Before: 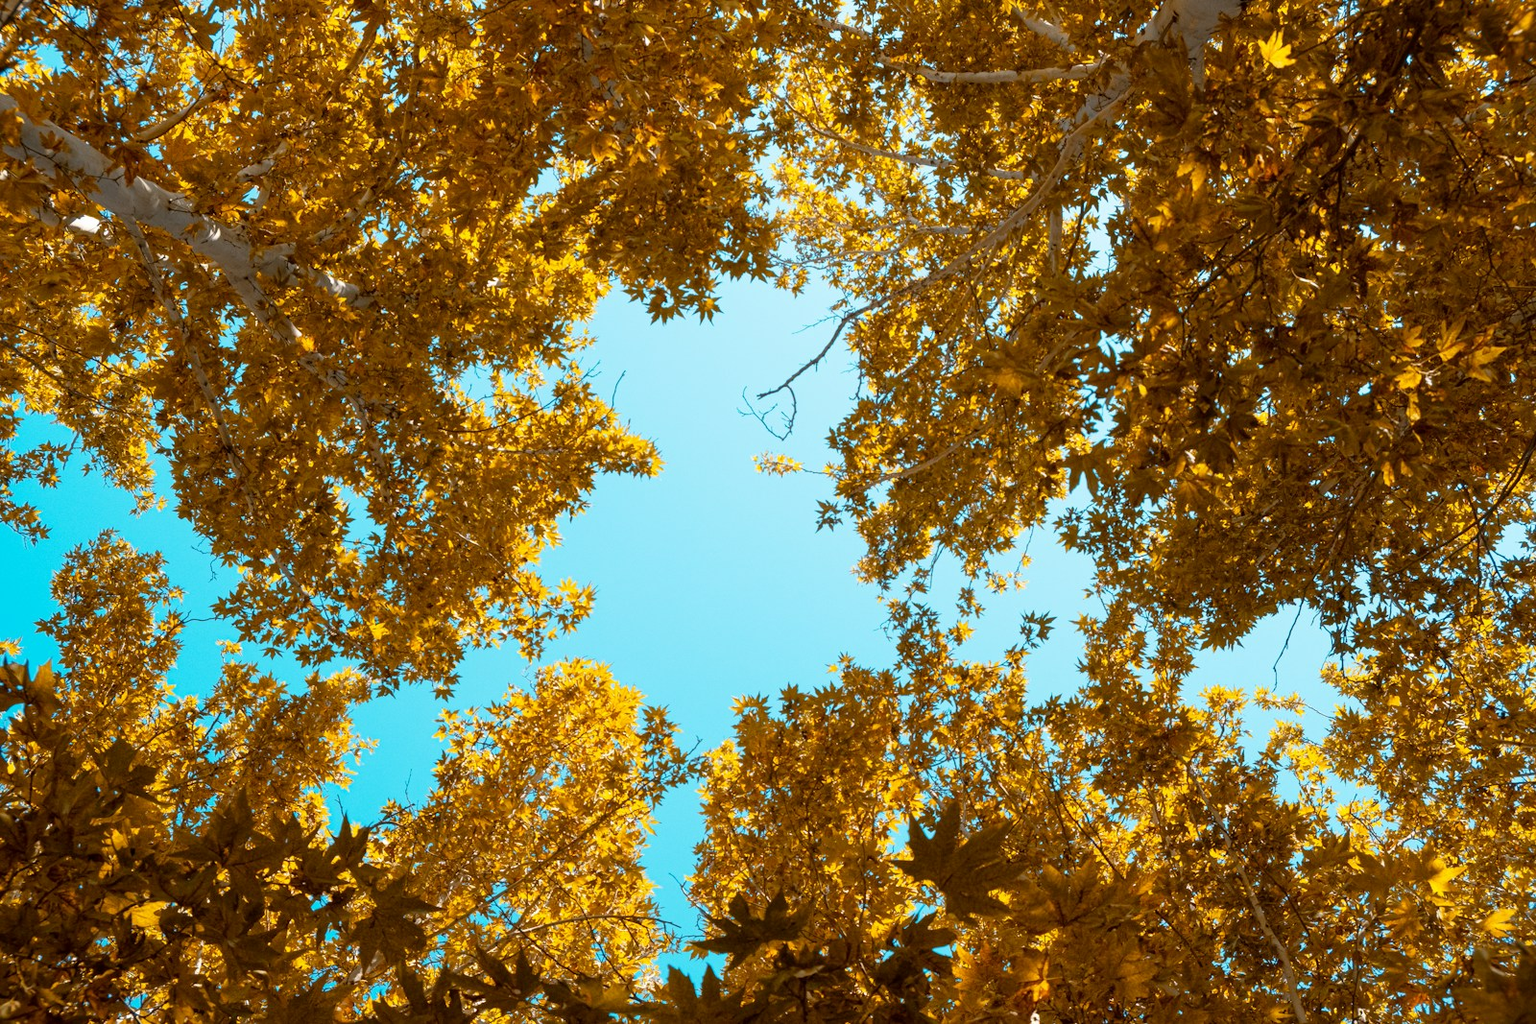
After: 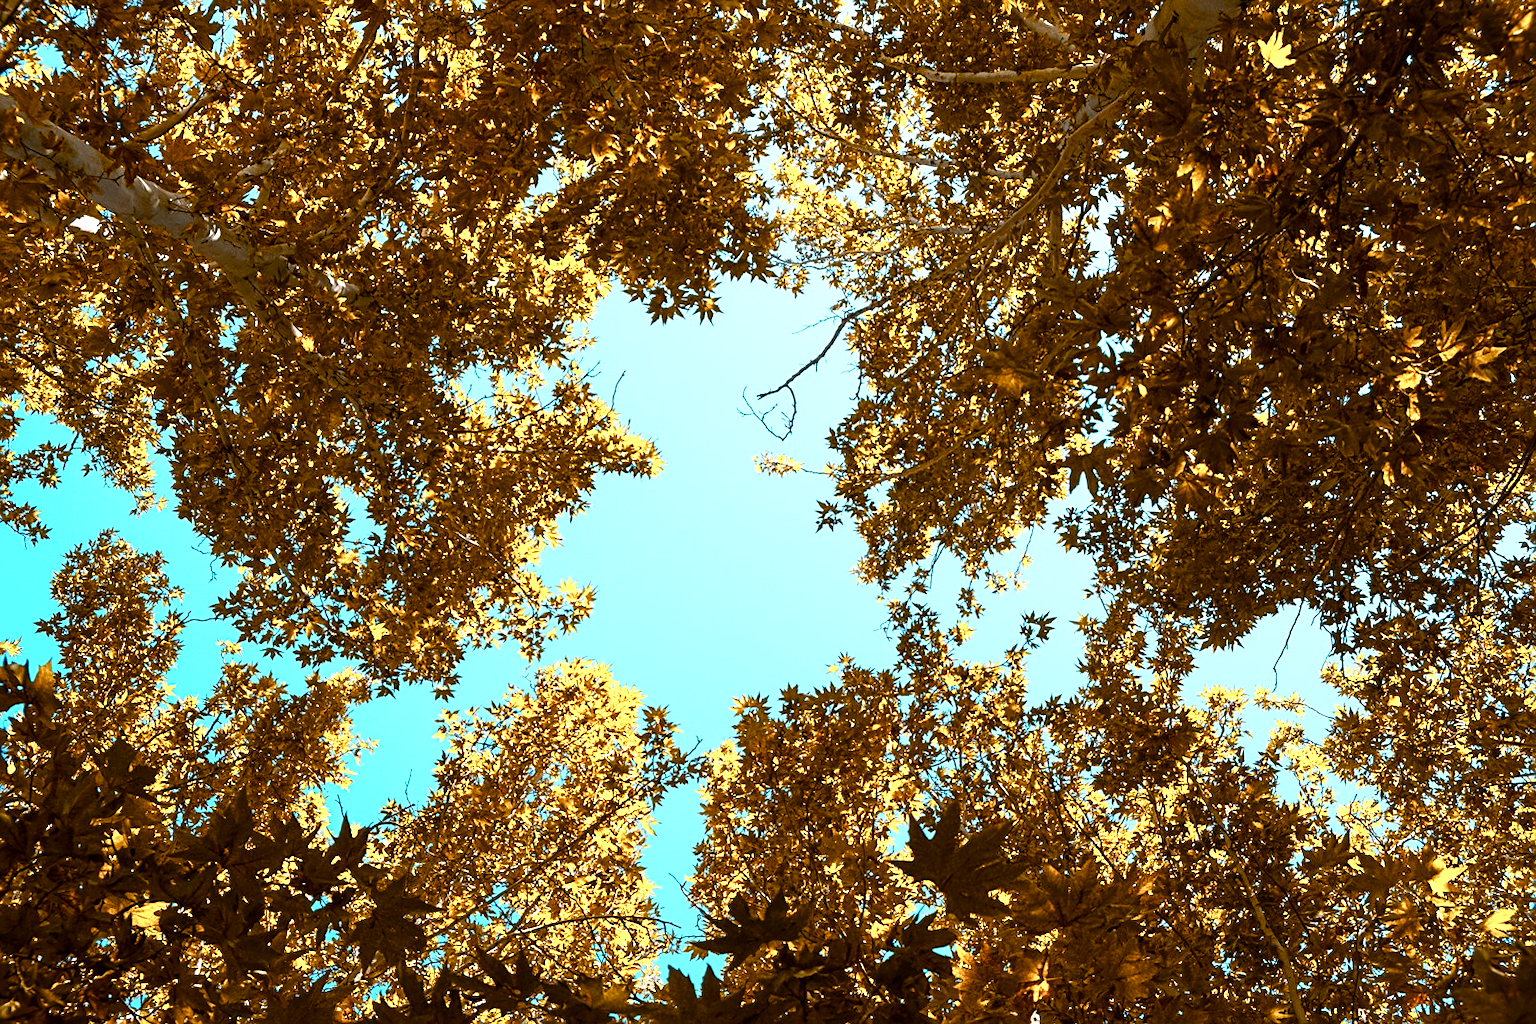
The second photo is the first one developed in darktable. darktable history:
color balance rgb: power › chroma 0.705%, power › hue 60°, linear chroma grading › global chroma 15.463%, perceptual saturation grading › global saturation 20%, perceptual saturation grading › highlights -49.266%, perceptual saturation grading › shadows 25.916%, perceptual brilliance grading › global brilliance 14.953%, perceptual brilliance grading › shadows -35.688%, saturation formula JzAzBz (2021)
sharpen: on, module defaults
